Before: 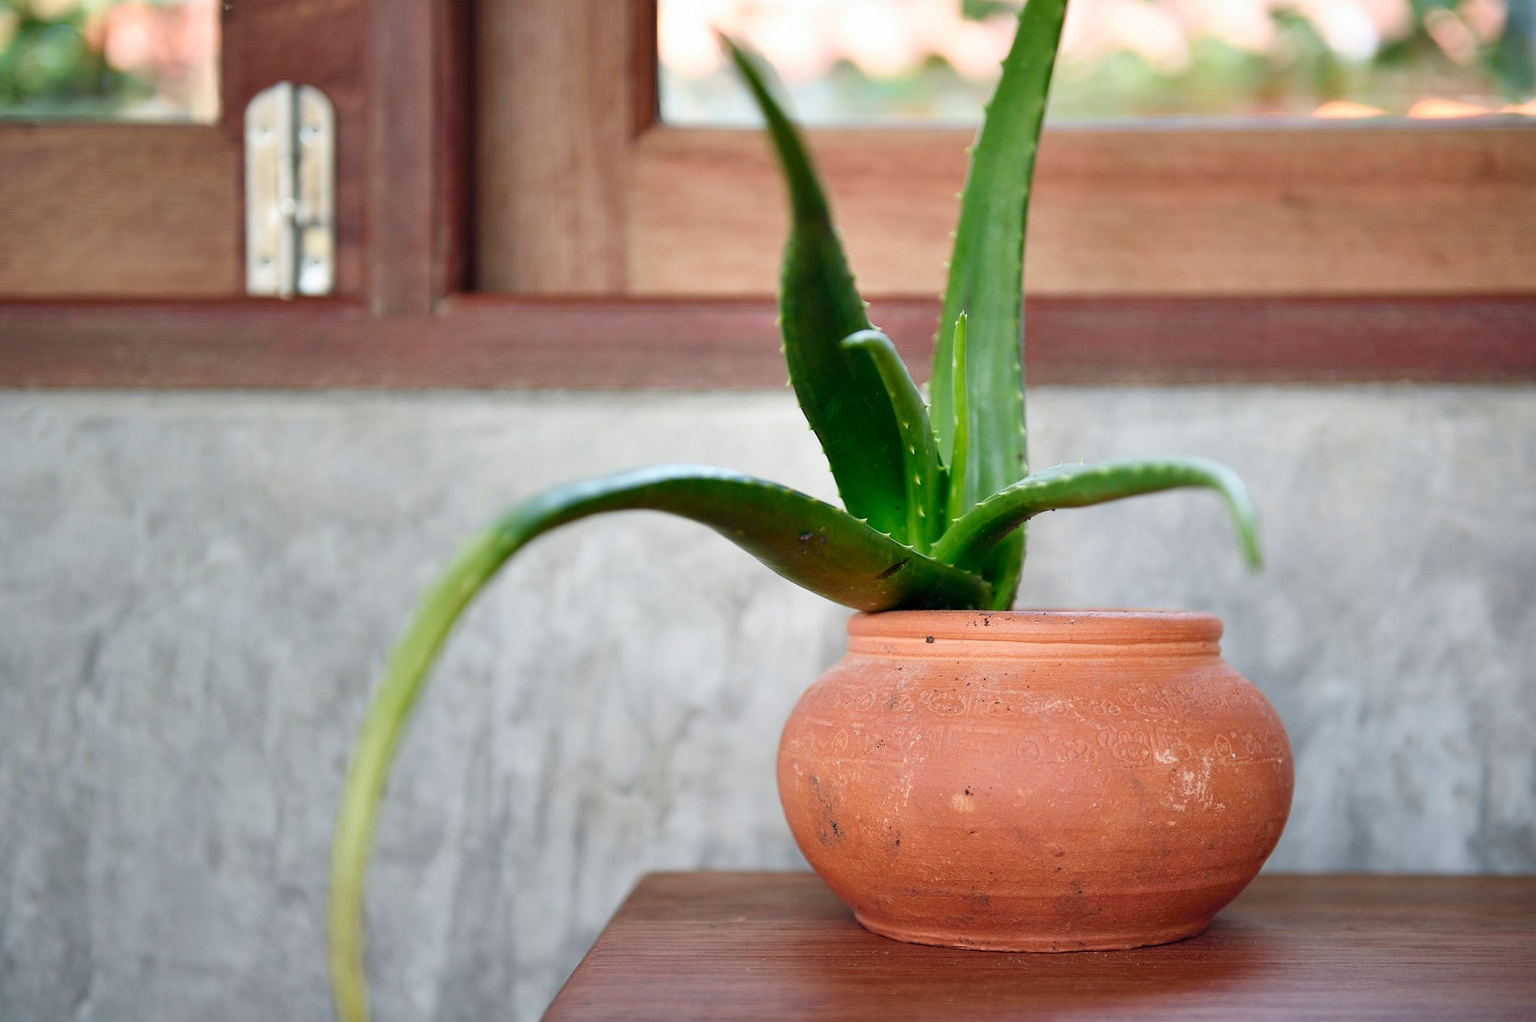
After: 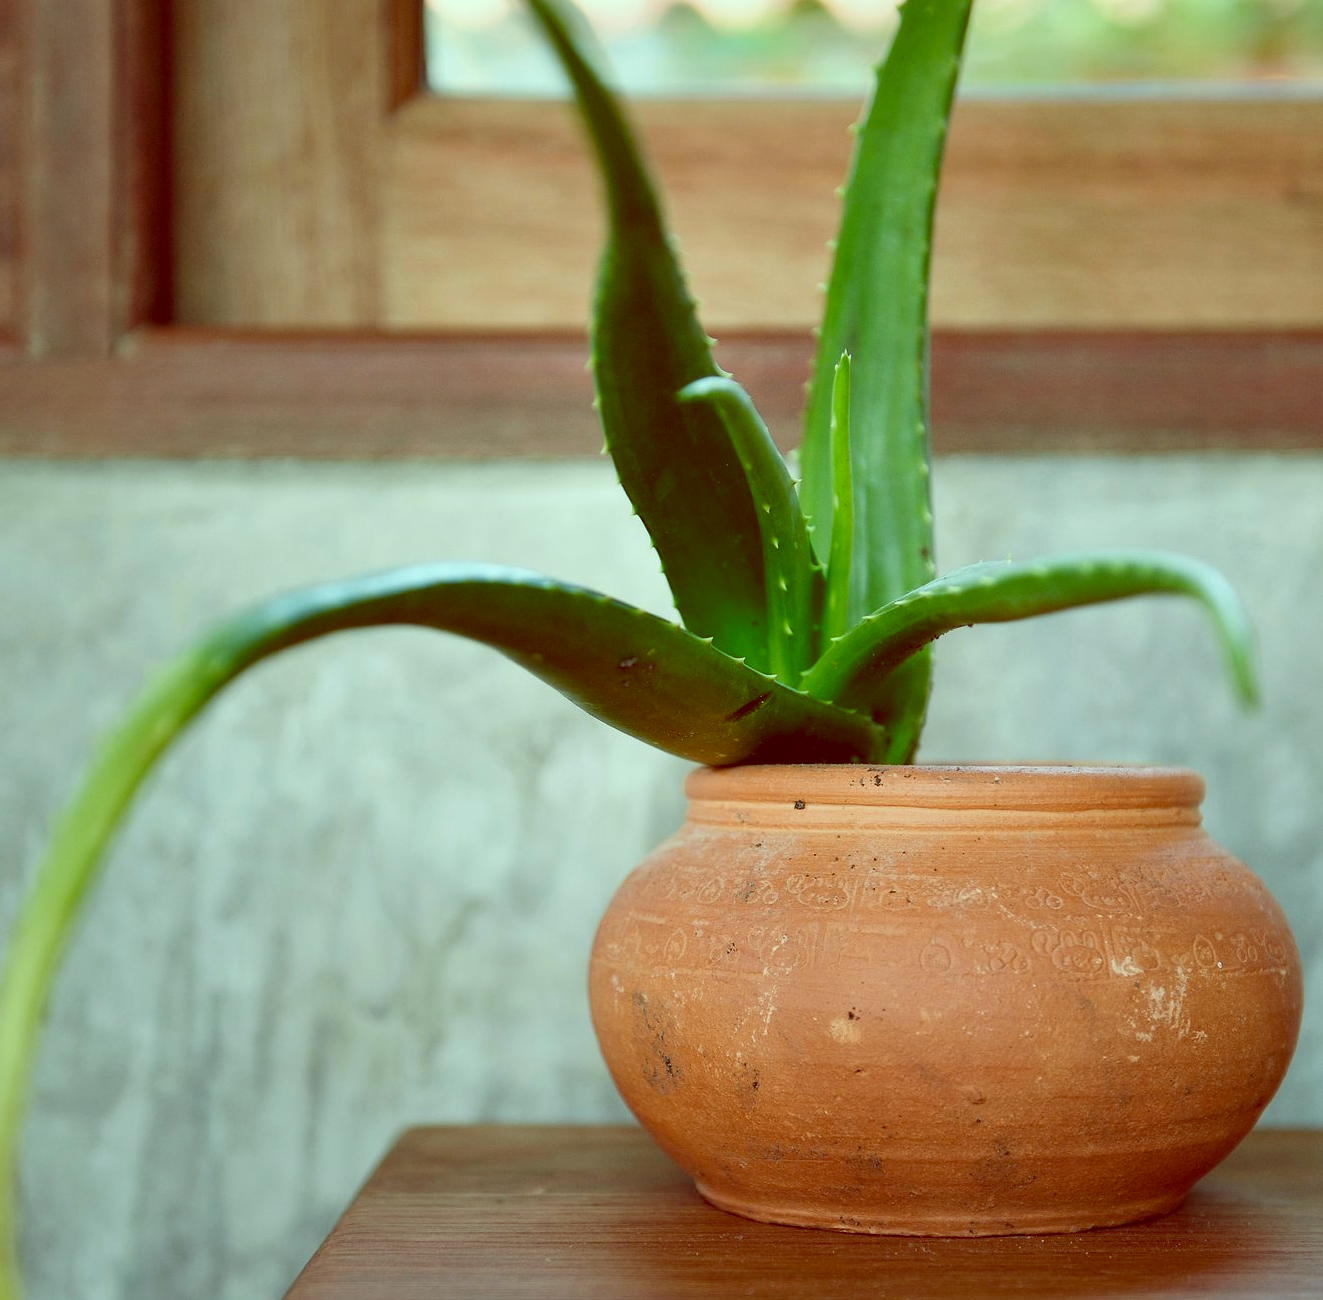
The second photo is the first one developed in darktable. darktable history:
white balance: red 0.976, blue 1.04
color balance: lift [1, 1.015, 0.987, 0.985], gamma [1, 0.959, 1.042, 0.958], gain [0.927, 0.938, 1.072, 0.928], contrast 1.5%
crop and rotate: left 22.918%, top 5.629%, right 14.711%, bottom 2.247%
exposure: black level correction -0.005, exposure 0.054 EV, compensate highlight preservation false
